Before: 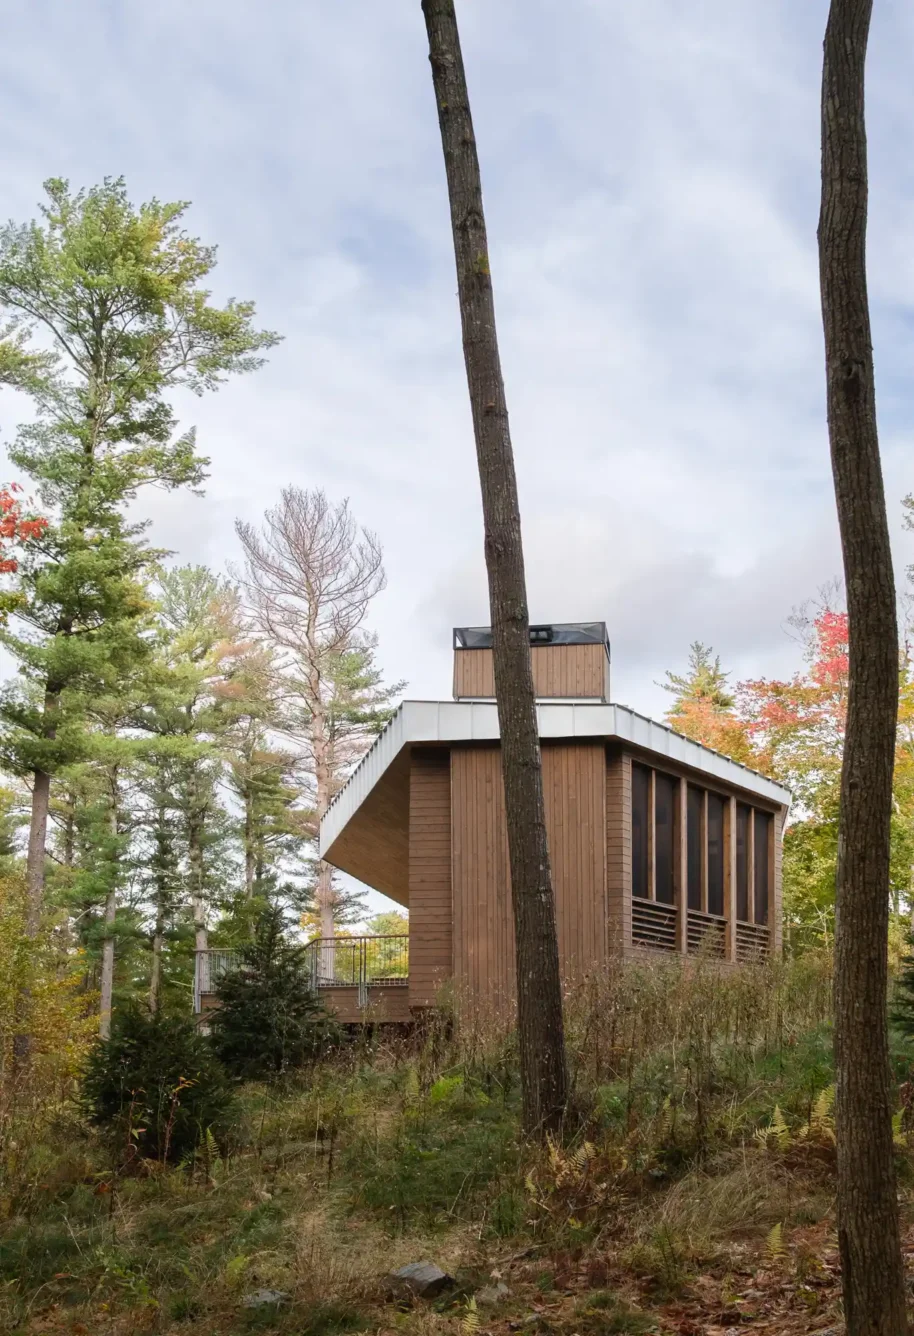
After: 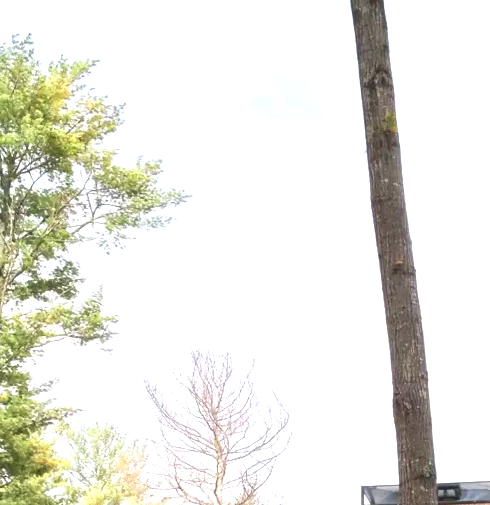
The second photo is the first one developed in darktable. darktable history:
crop: left 10.121%, top 10.631%, right 36.218%, bottom 51.526%
exposure: black level correction -0.005, exposure 1.002 EV, compensate highlight preservation false
